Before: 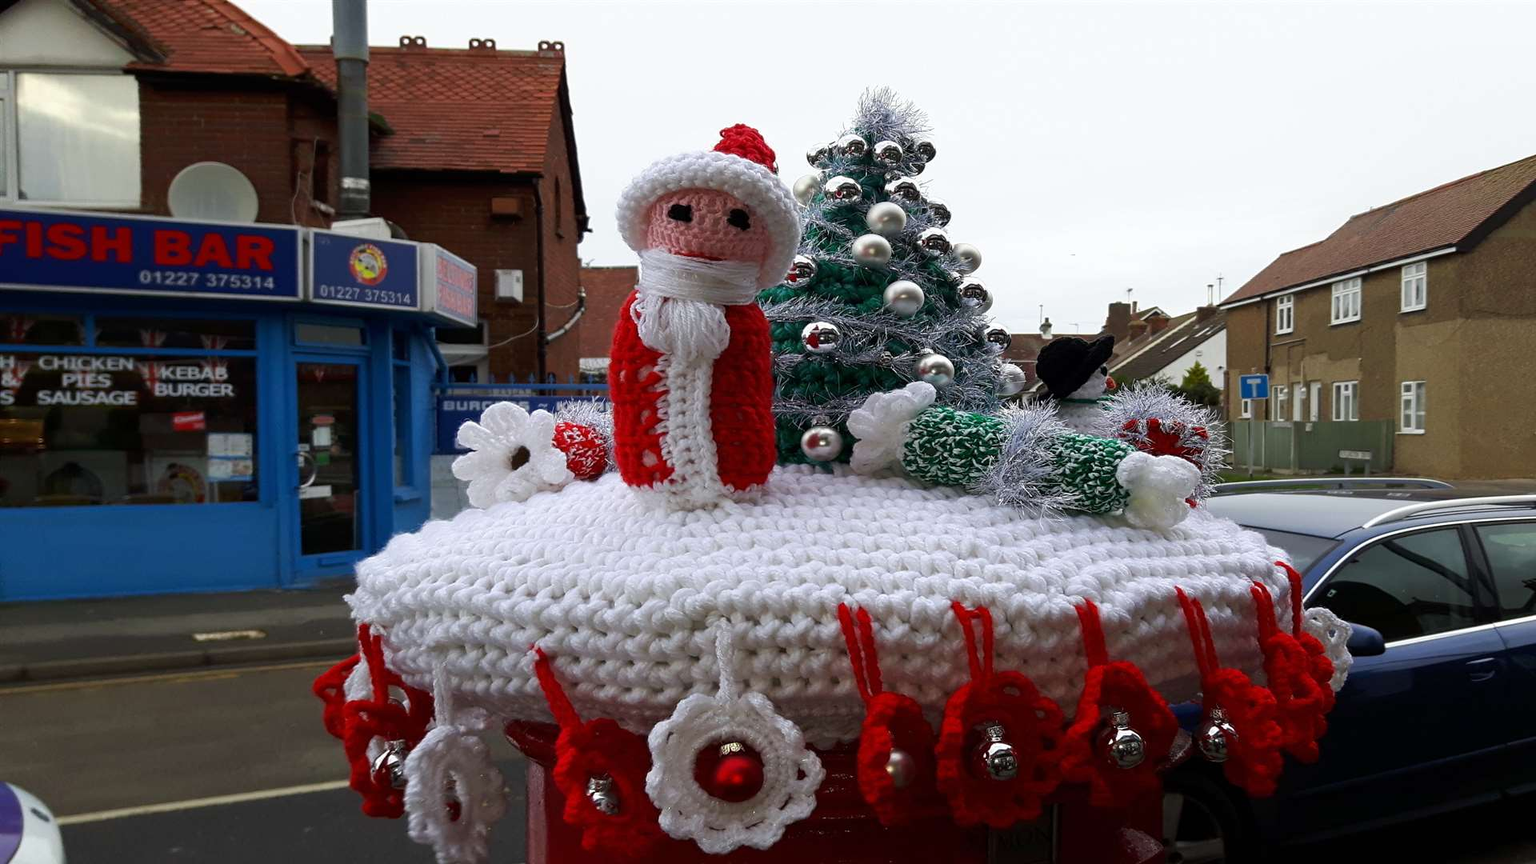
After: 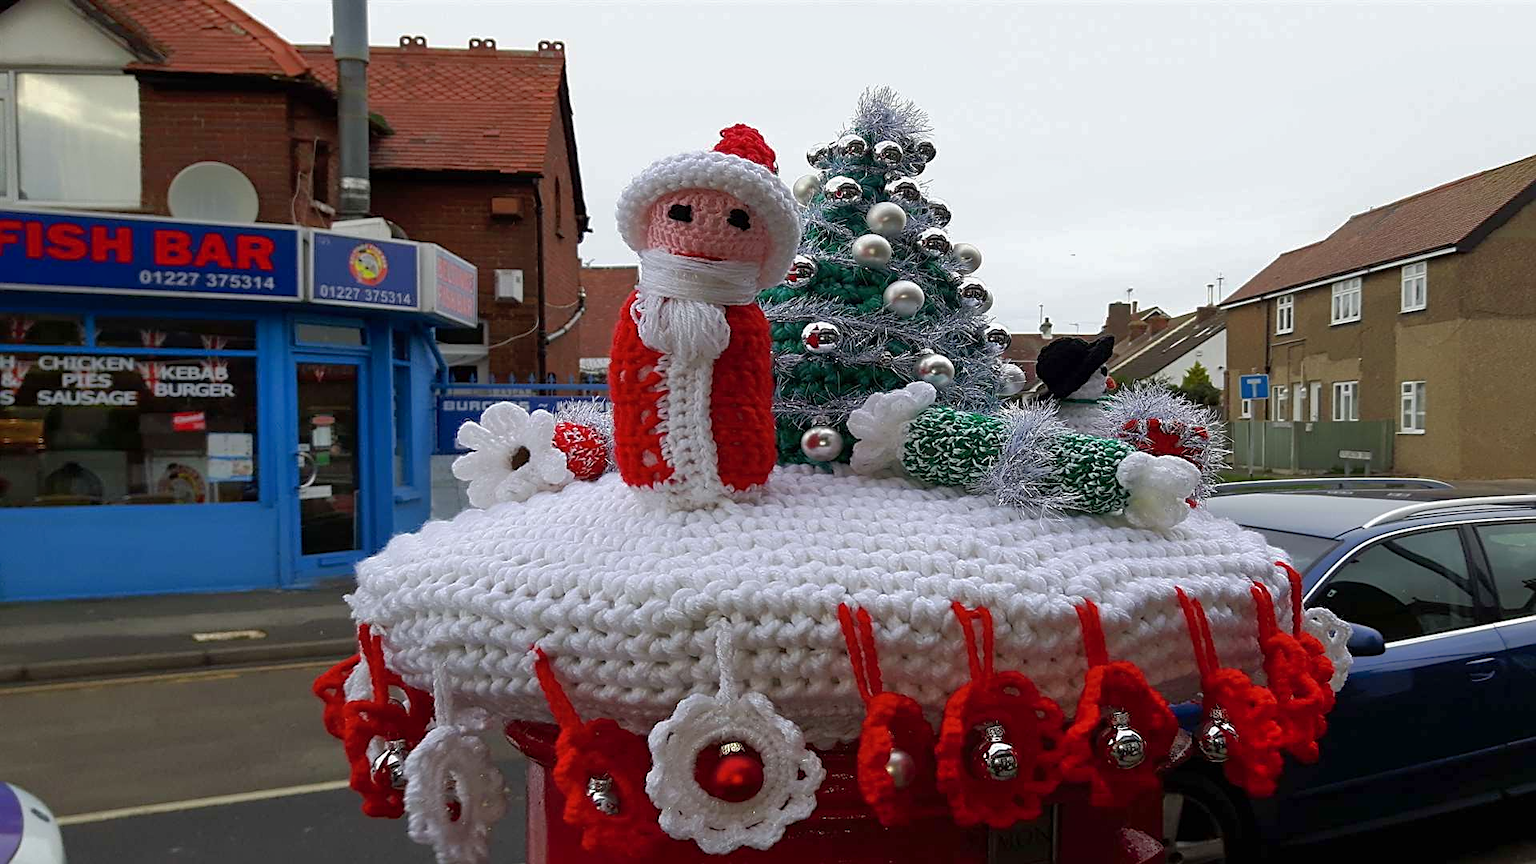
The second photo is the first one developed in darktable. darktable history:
exposure: exposure -0.045 EV, compensate exposure bias true, compensate highlight preservation false
shadows and highlights: on, module defaults
sharpen: on, module defaults
